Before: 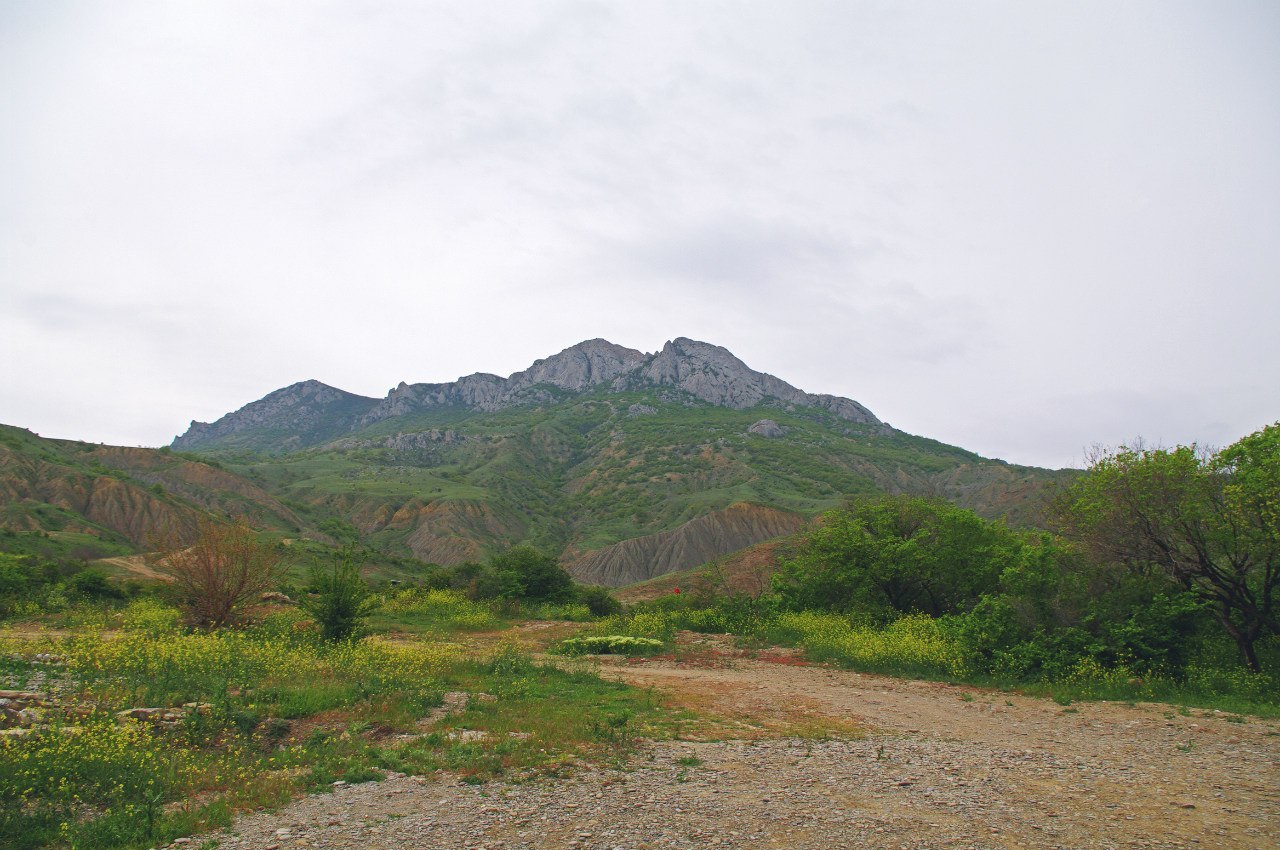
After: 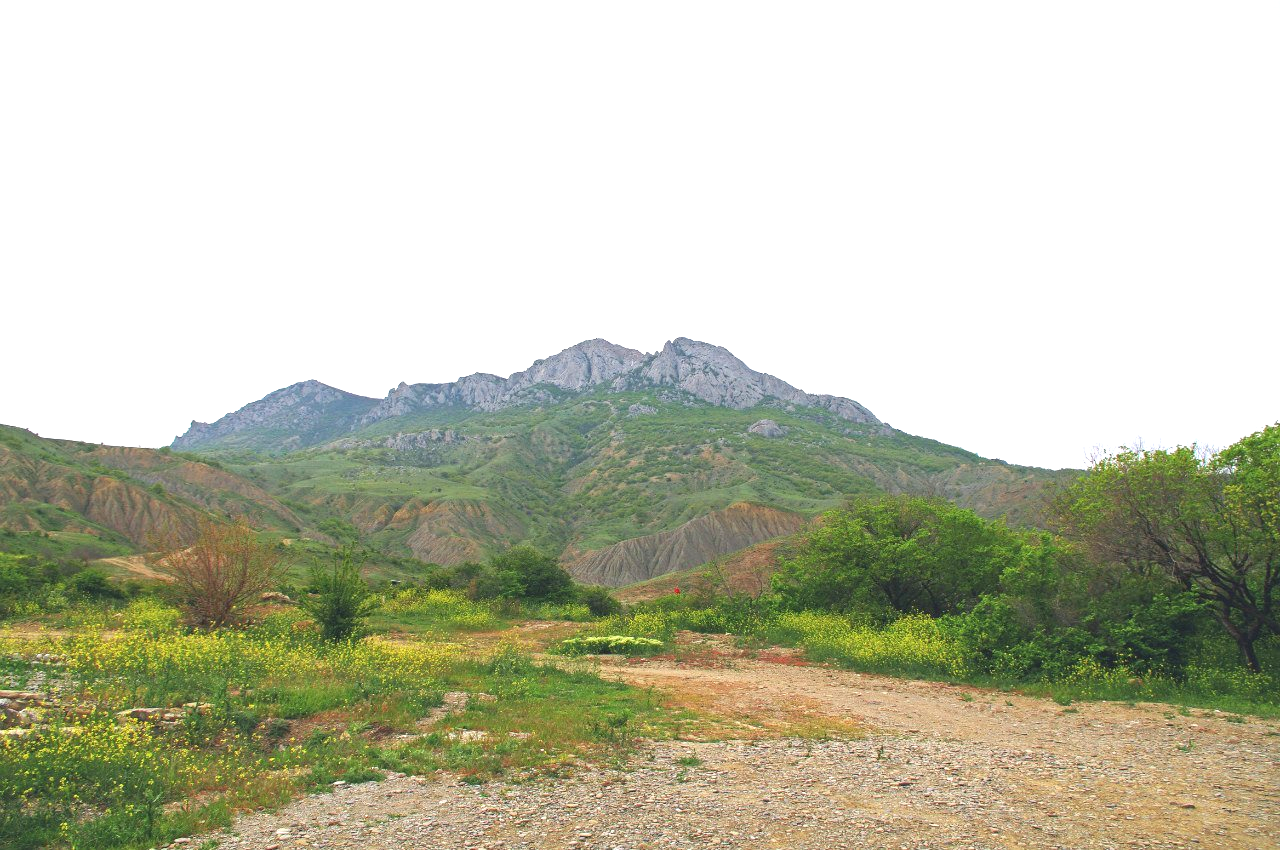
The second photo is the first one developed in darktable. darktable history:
exposure: exposure 0.945 EV, compensate highlight preservation false
